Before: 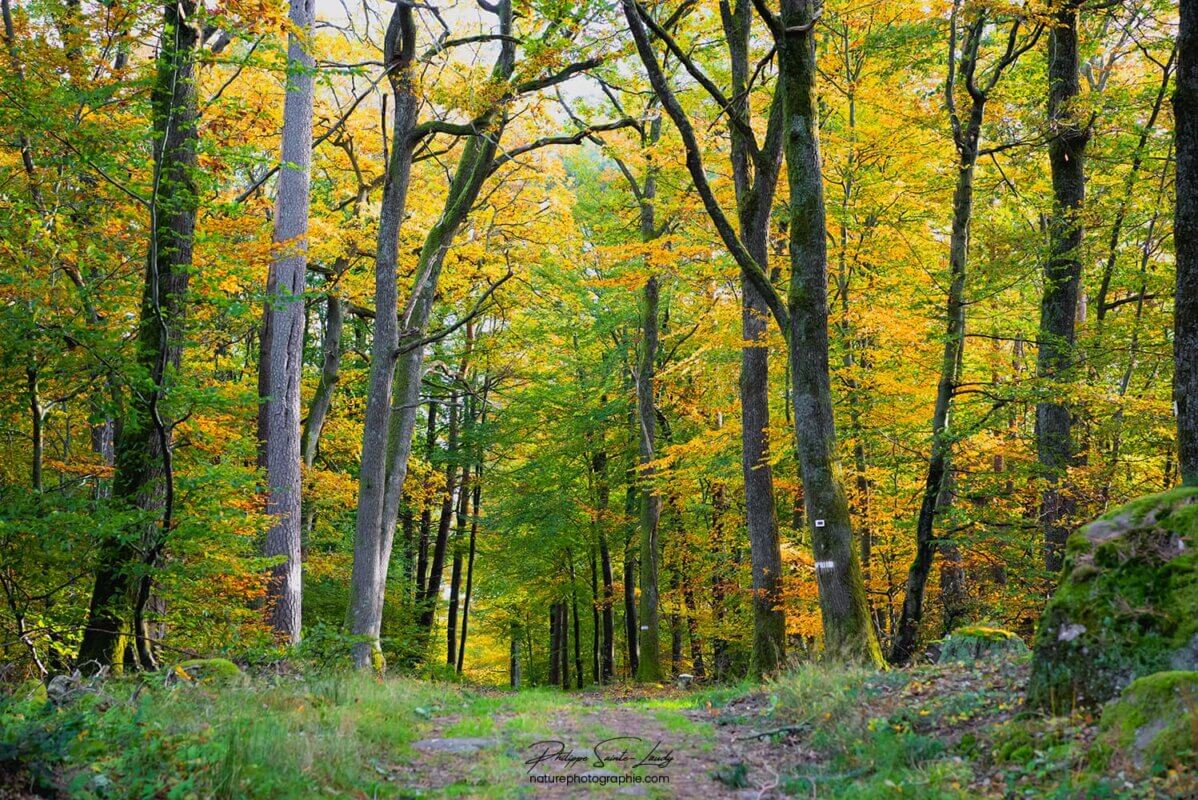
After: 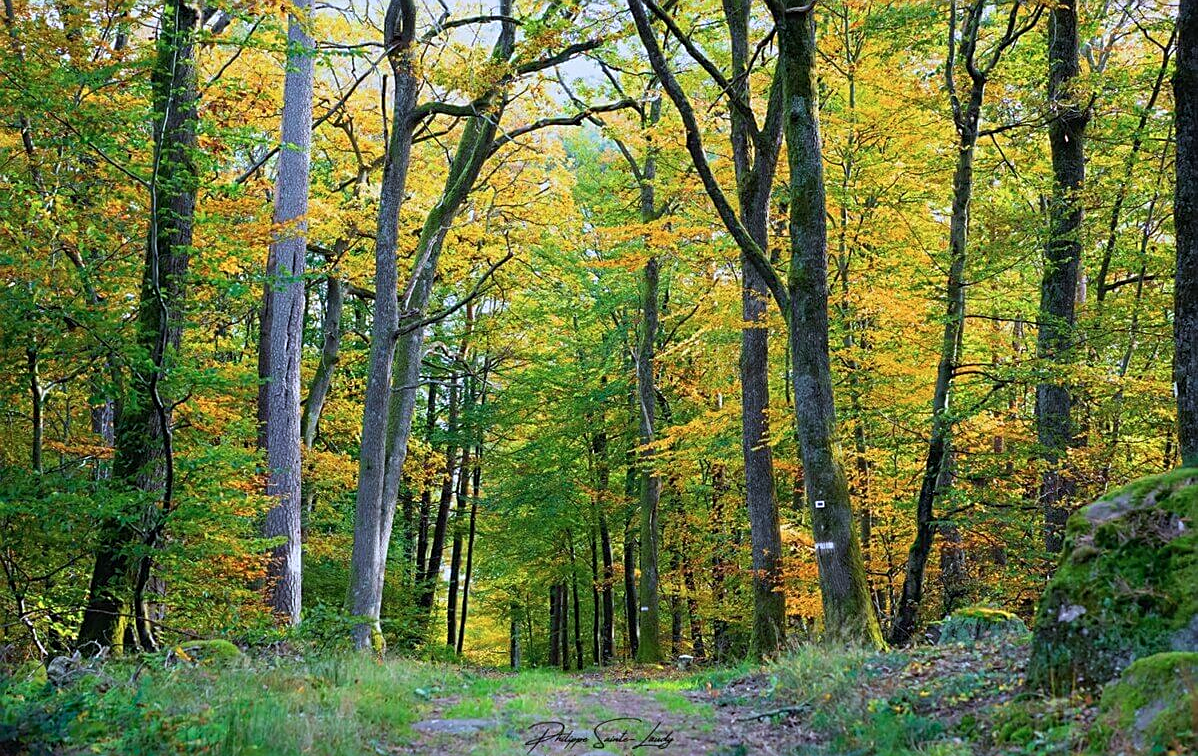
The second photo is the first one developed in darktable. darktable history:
sharpen: on, module defaults
color calibration: x 0.37, y 0.382, temperature 4313.32 K
crop and rotate: top 2.479%, bottom 3.018%
